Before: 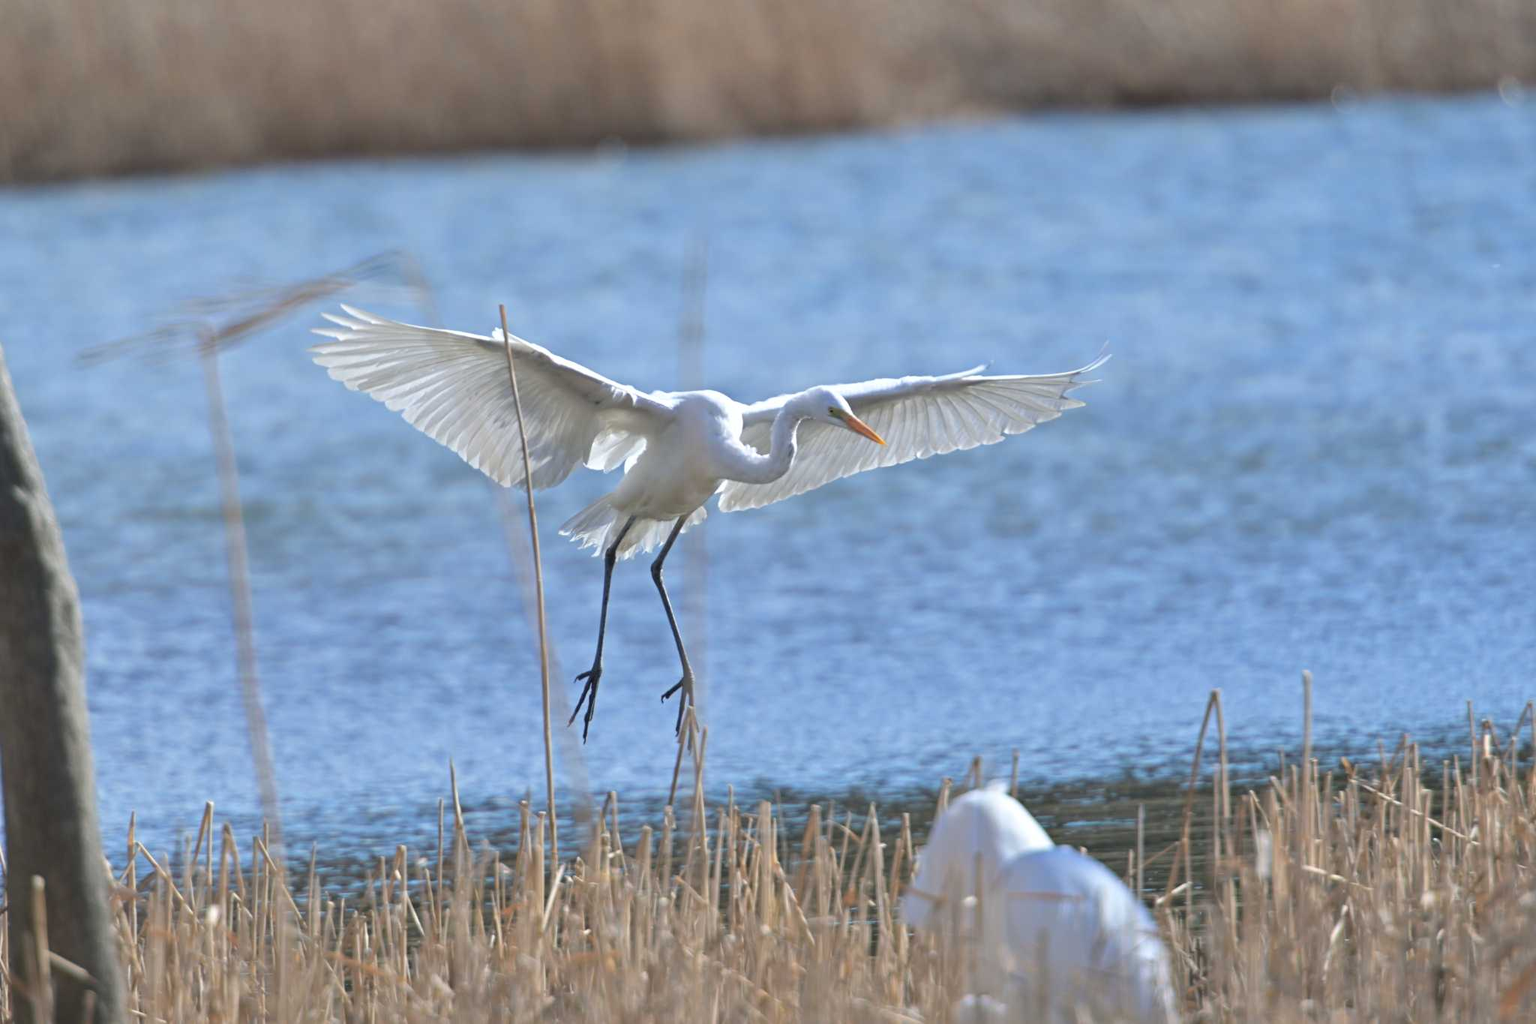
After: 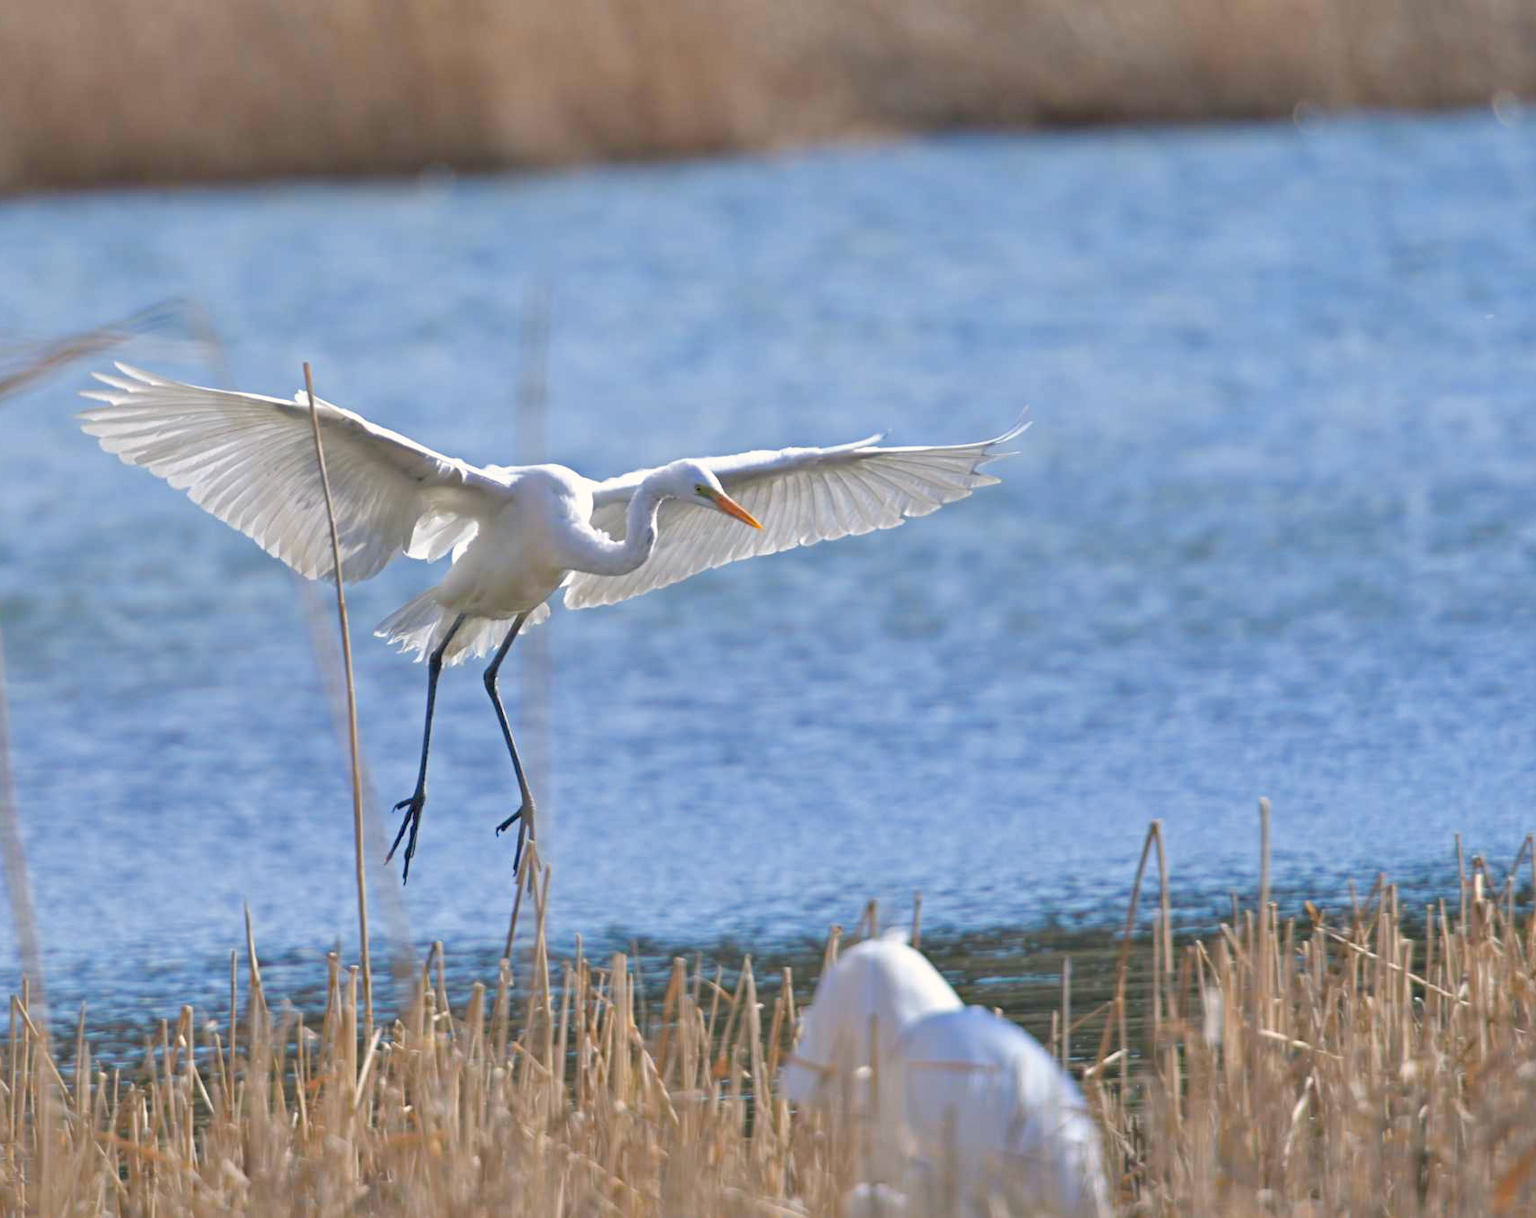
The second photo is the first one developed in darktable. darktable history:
crop: left 15.937%
color balance rgb: highlights gain › chroma 1.732%, highlights gain › hue 57.42°, perceptual saturation grading › global saturation 0.1%, perceptual saturation grading › highlights -17.879%, perceptual saturation grading › mid-tones 33.007%, perceptual saturation grading › shadows 50.427%, global vibrance 14.522%
